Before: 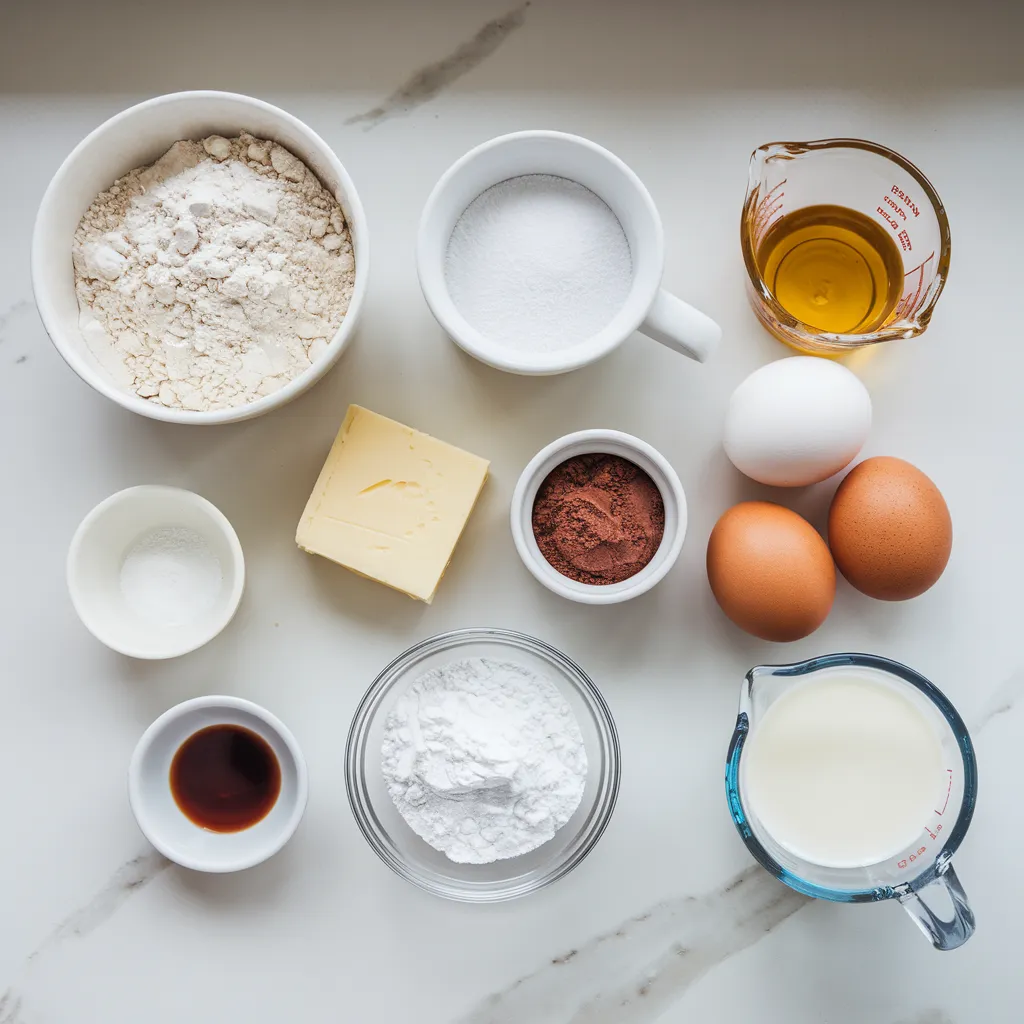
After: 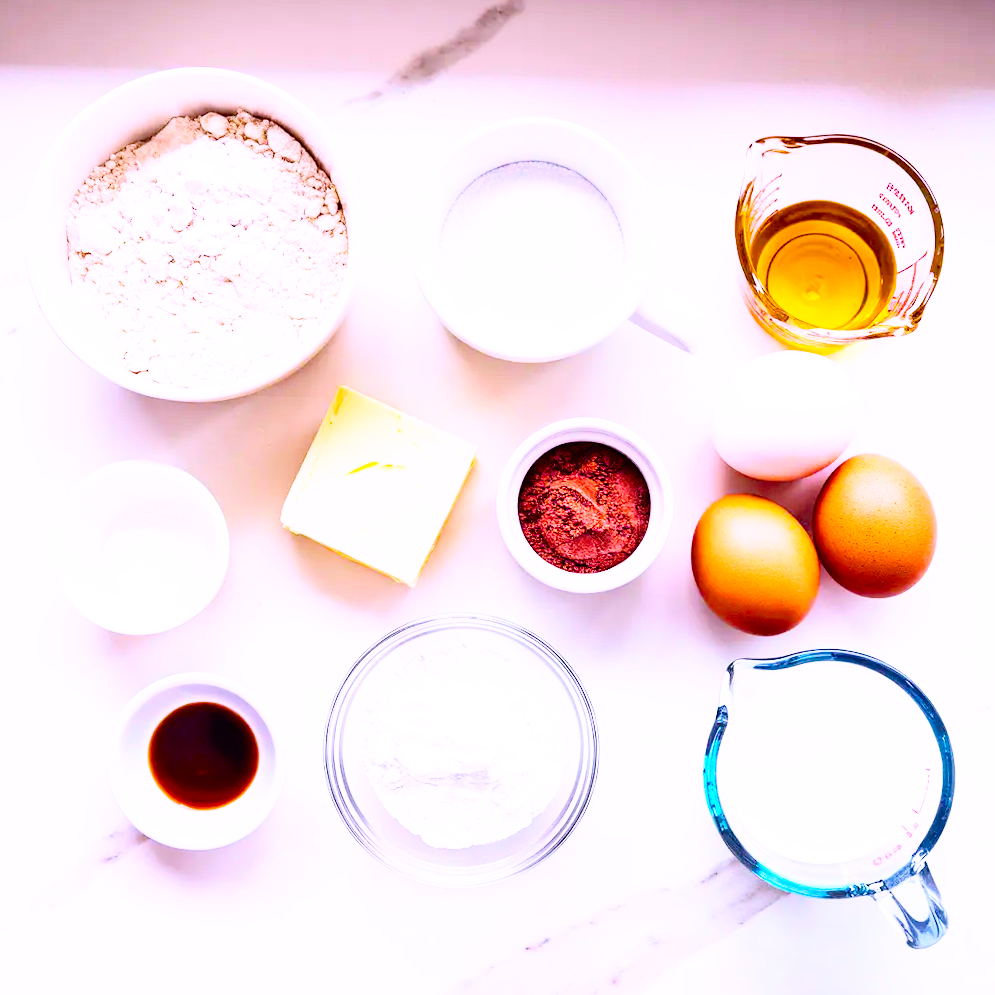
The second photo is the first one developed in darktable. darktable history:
crop and rotate: angle -1.69°
color balance rgb: linear chroma grading › global chroma 9%, perceptual saturation grading › global saturation 36%, perceptual saturation grading › shadows 35%, perceptual brilliance grading › global brilliance 15%, perceptual brilliance grading › shadows -35%, global vibrance 15%
contrast brightness saturation: contrast 0.24, brightness 0.09
white balance: red 1.042, blue 1.17
base curve: curves: ch0 [(0, 0) (0.008, 0.007) (0.022, 0.029) (0.048, 0.089) (0.092, 0.197) (0.191, 0.399) (0.275, 0.534) (0.357, 0.65) (0.477, 0.78) (0.542, 0.833) (0.799, 0.973) (1, 1)], preserve colors none
tone curve: curves: ch0 [(0, 0) (0.126, 0.061) (0.362, 0.382) (0.498, 0.498) (0.706, 0.712) (1, 1)]; ch1 [(0, 0) (0.5, 0.505) (0.55, 0.578) (1, 1)]; ch2 [(0, 0) (0.44, 0.424) (0.489, 0.483) (0.537, 0.538) (1, 1)], color space Lab, independent channels, preserve colors none
